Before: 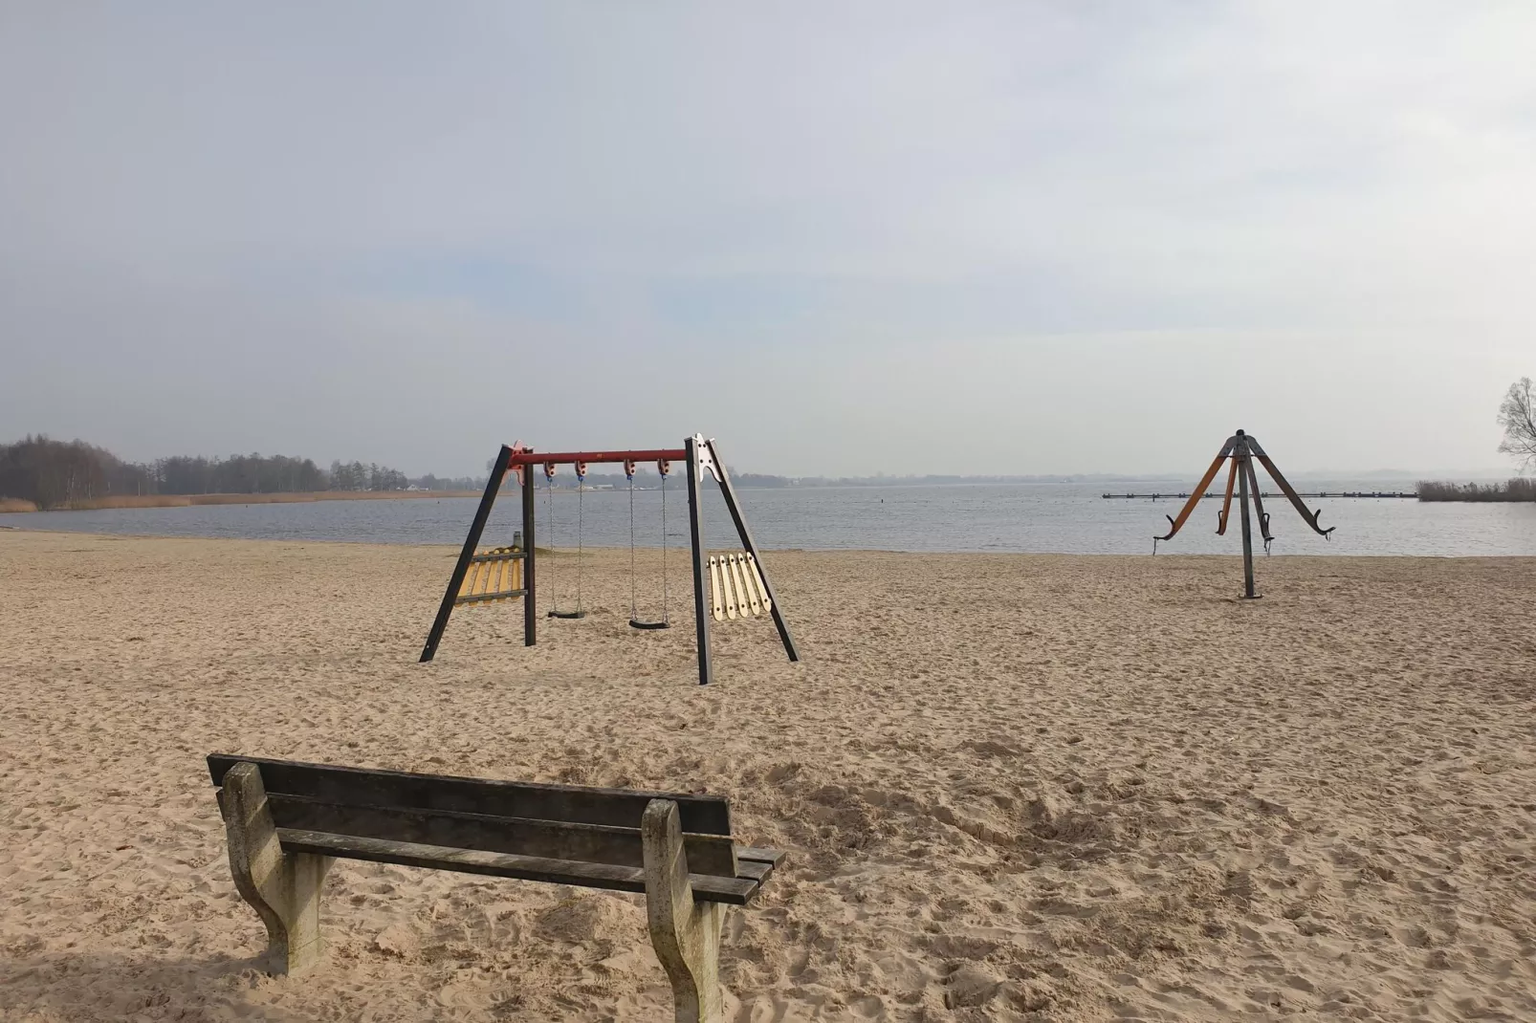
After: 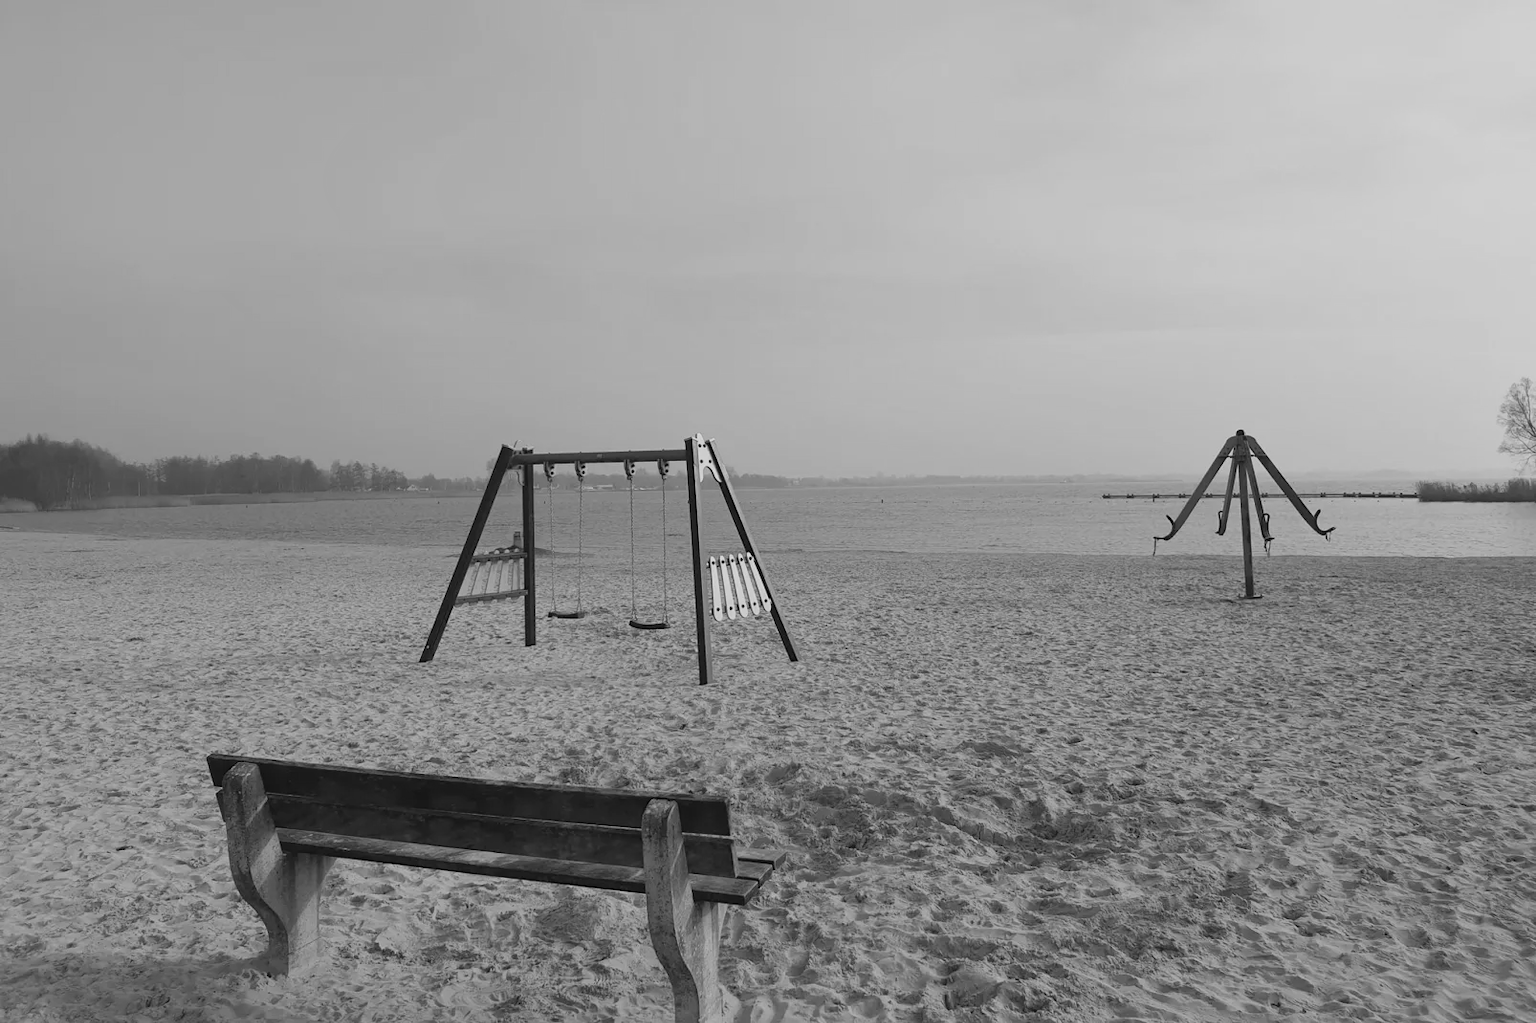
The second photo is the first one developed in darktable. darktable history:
tone equalizer: on, module defaults
monochrome: a -71.75, b 75.82
tone curve: curves: ch0 [(0, 0.036) (0.053, 0.068) (0.211, 0.217) (0.519, 0.513) (0.847, 0.82) (0.991, 0.914)]; ch1 [(0, 0) (0.276, 0.206) (0.412, 0.353) (0.482, 0.475) (0.495, 0.5) (0.509, 0.502) (0.563, 0.57) (0.667, 0.672) (0.788, 0.809) (1, 1)]; ch2 [(0, 0) (0.438, 0.456) (0.473, 0.47) (0.503, 0.503) (0.523, 0.528) (0.562, 0.571) (0.612, 0.61) (0.679, 0.72) (1, 1)], color space Lab, independent channels, preserve colors none
